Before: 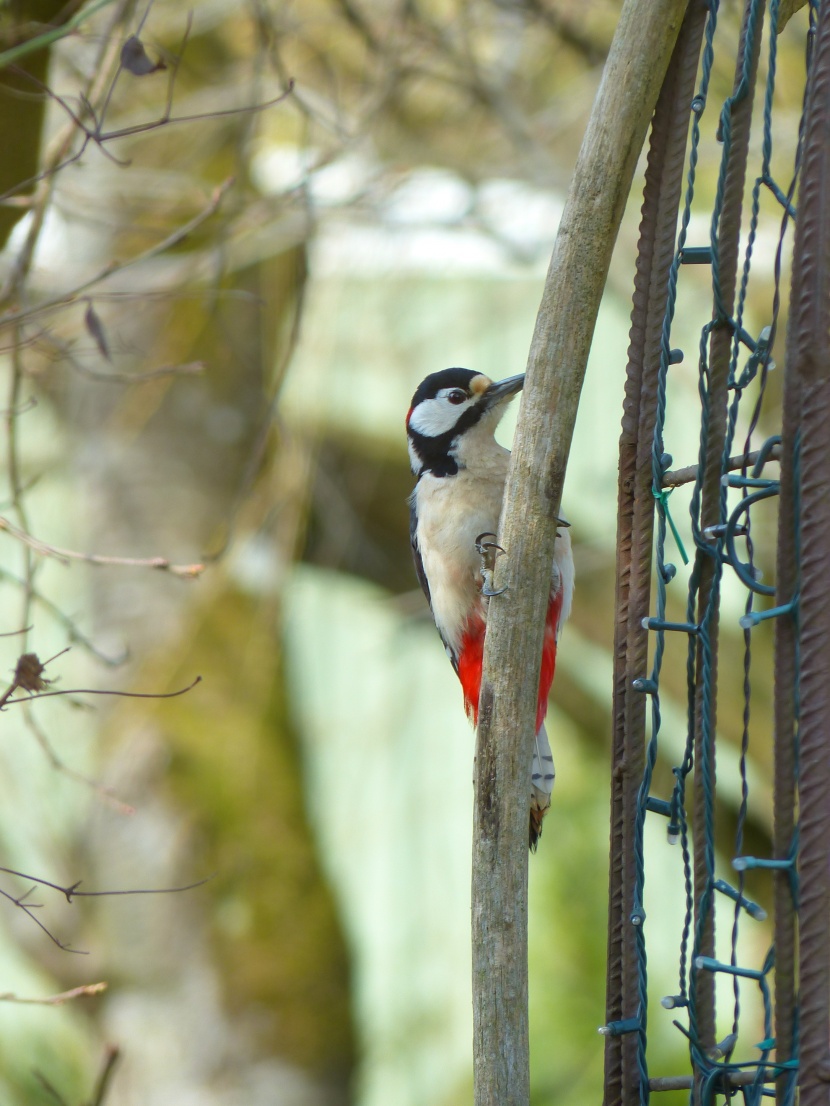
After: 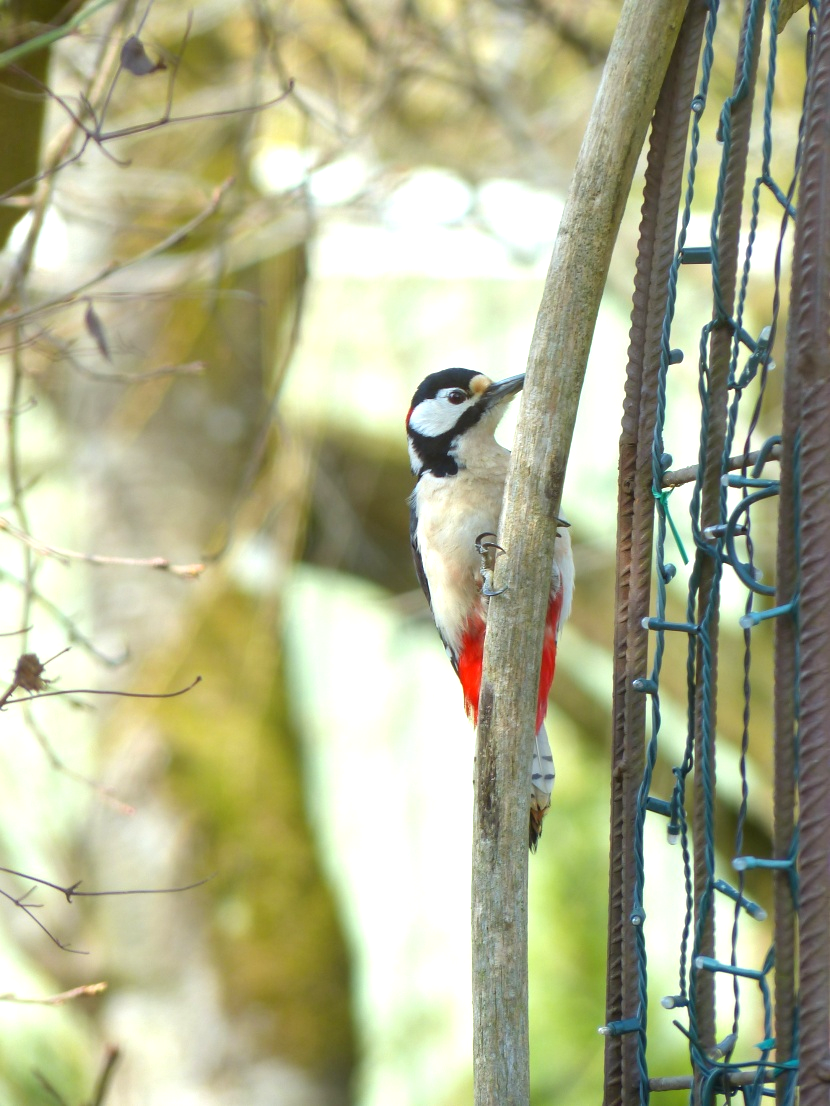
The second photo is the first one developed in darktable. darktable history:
exposure: exposure 0.662 EV, compensate exposure bias true, compensate highlight preservation false
